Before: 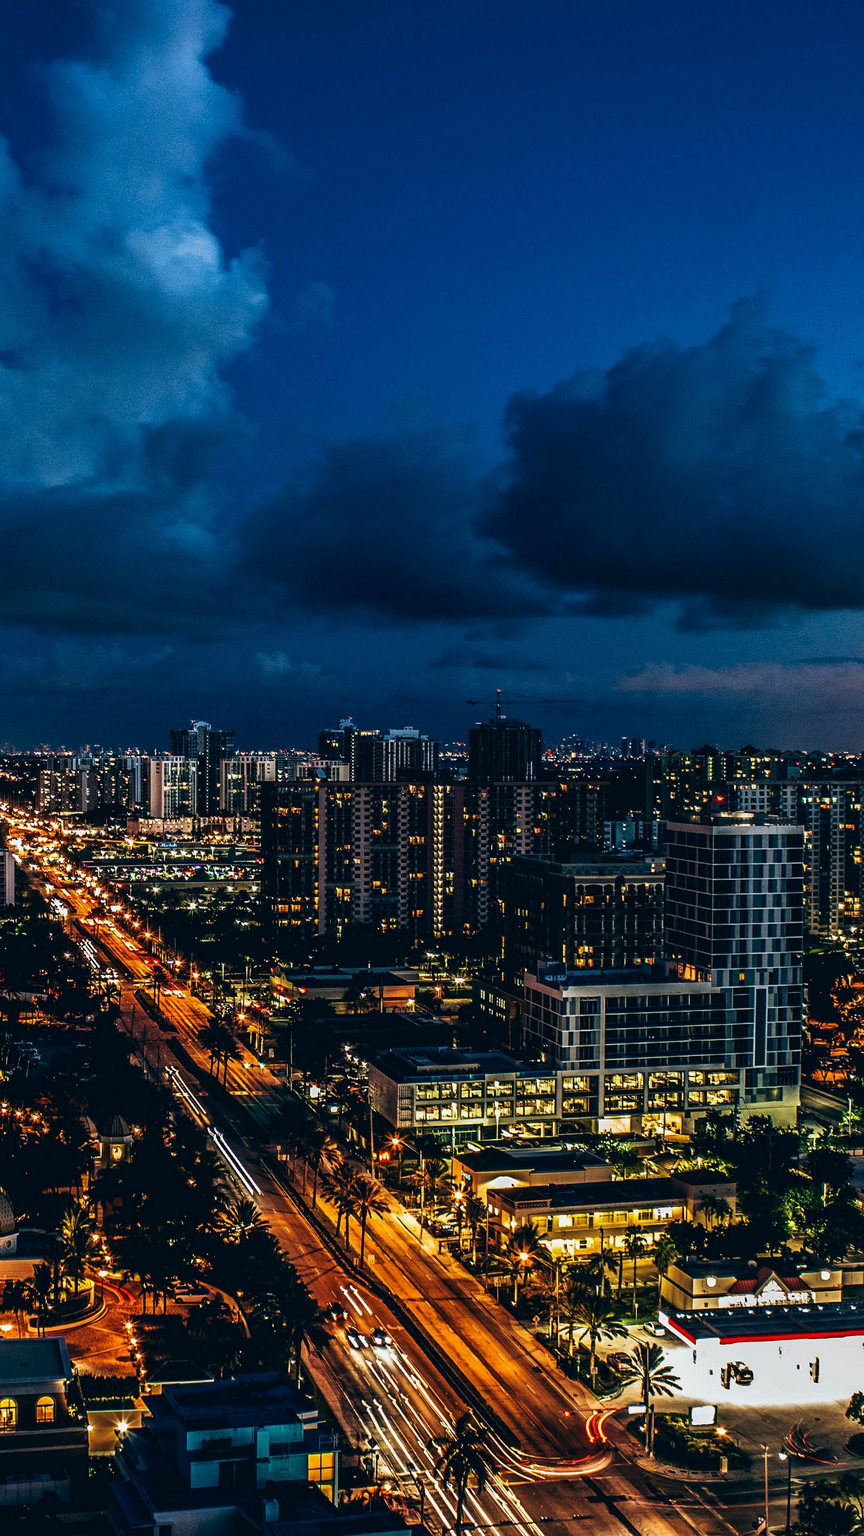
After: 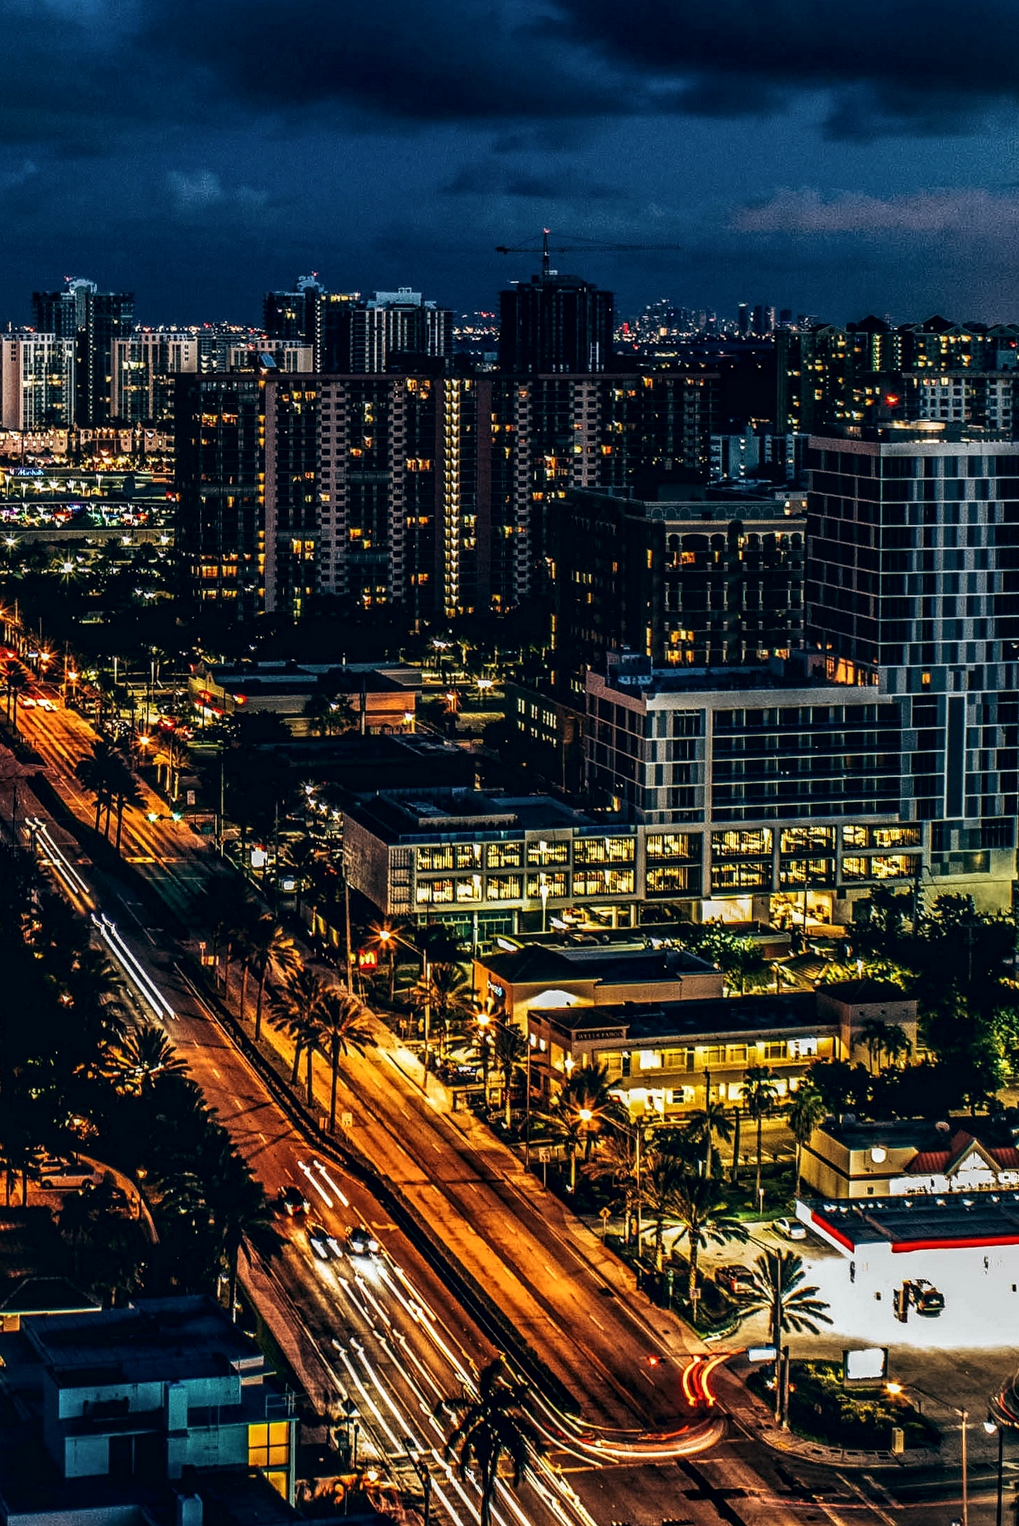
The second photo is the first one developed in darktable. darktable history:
local contrast: highlights 38%, shadows 62%, detail 136%, midtone range 0.508
crop and rotate: left 17.308%, top 35.361%, right 7.168%, bottom 1.05%
